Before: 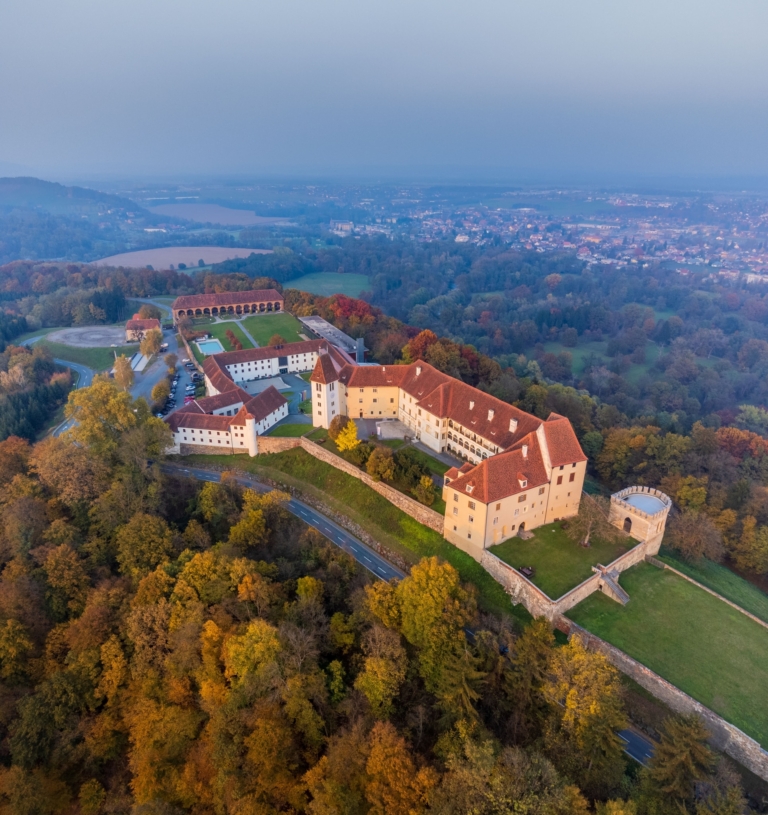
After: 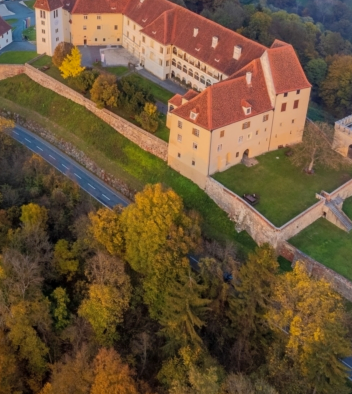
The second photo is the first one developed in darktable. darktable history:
crop: left 35.976%, top 45.819%, right 18.162%, bottom 5.807%
shadows and highlights: shadows 40, highlights -60
